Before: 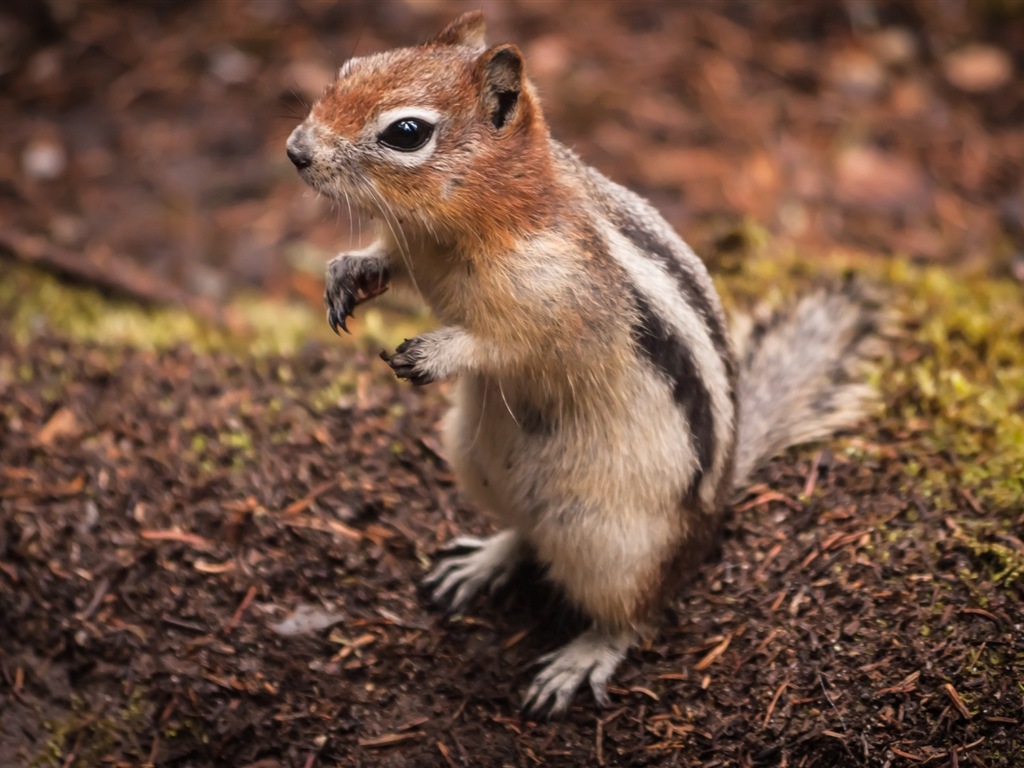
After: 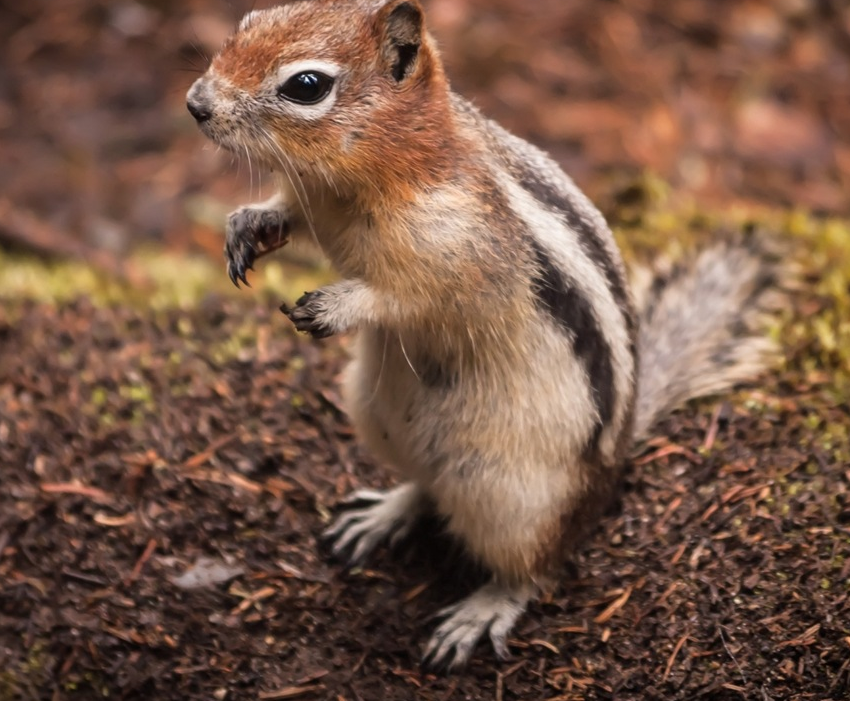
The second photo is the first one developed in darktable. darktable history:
crop: left 9.783%, top 6.21%, right 7.187%, bottom 2.488%
